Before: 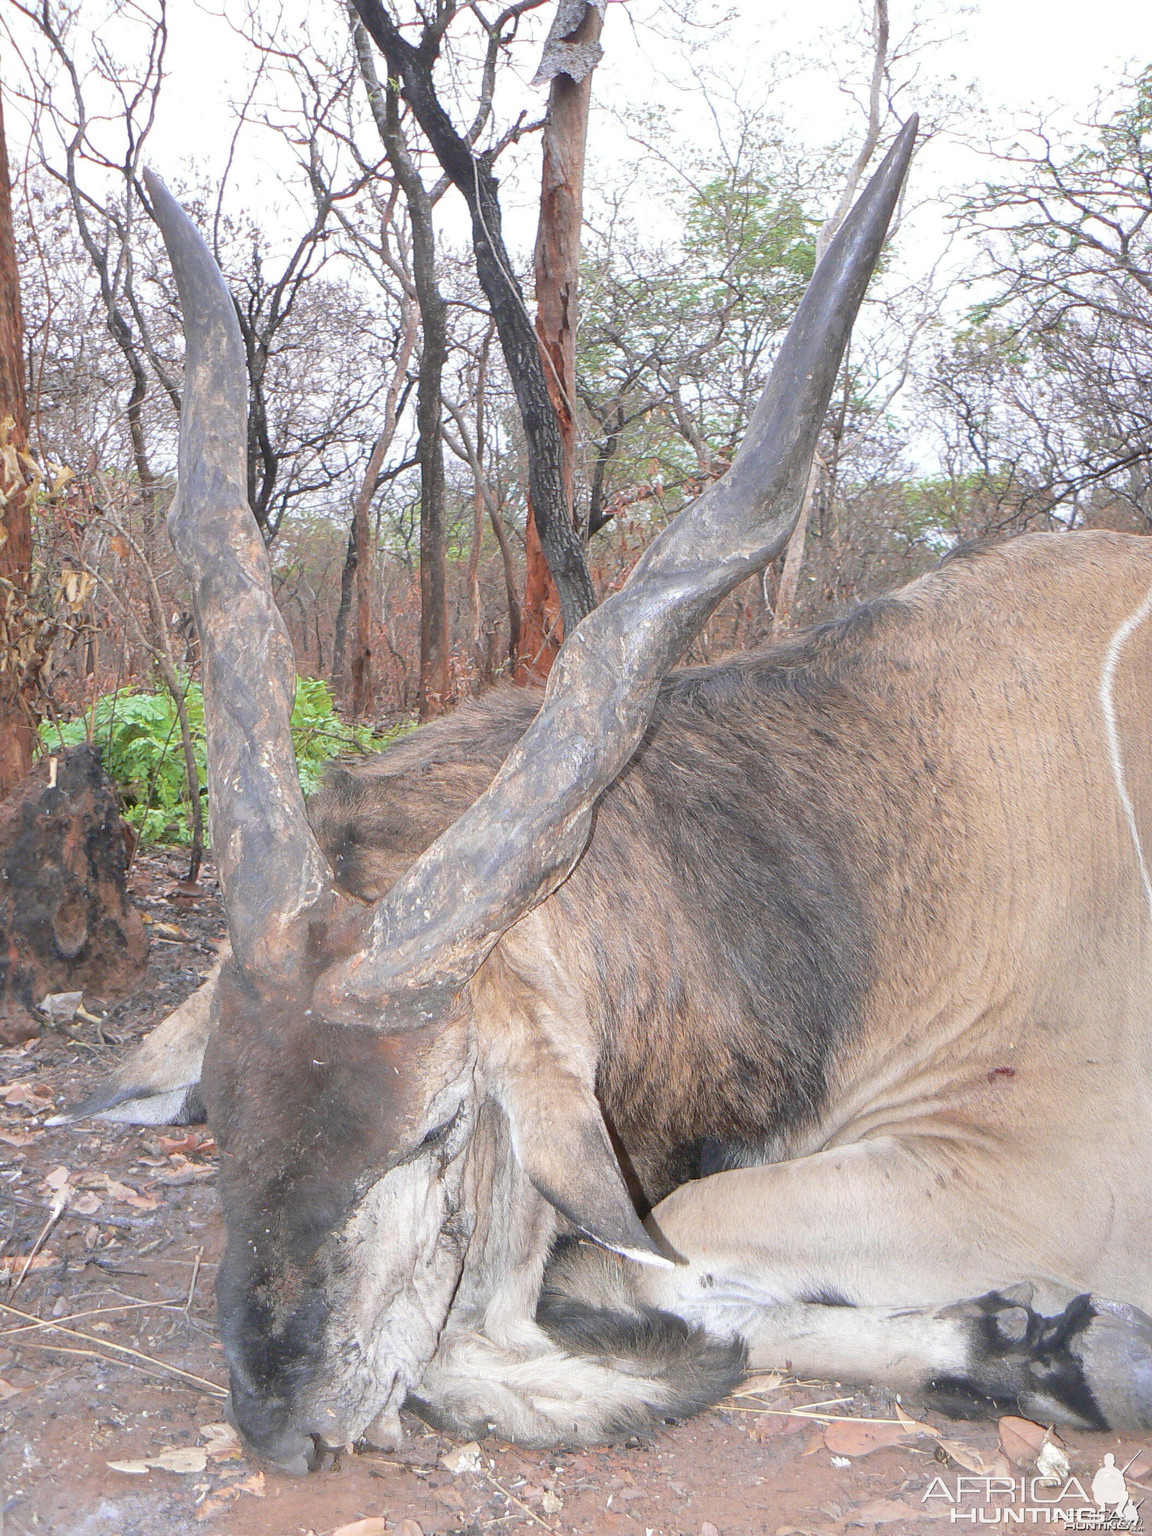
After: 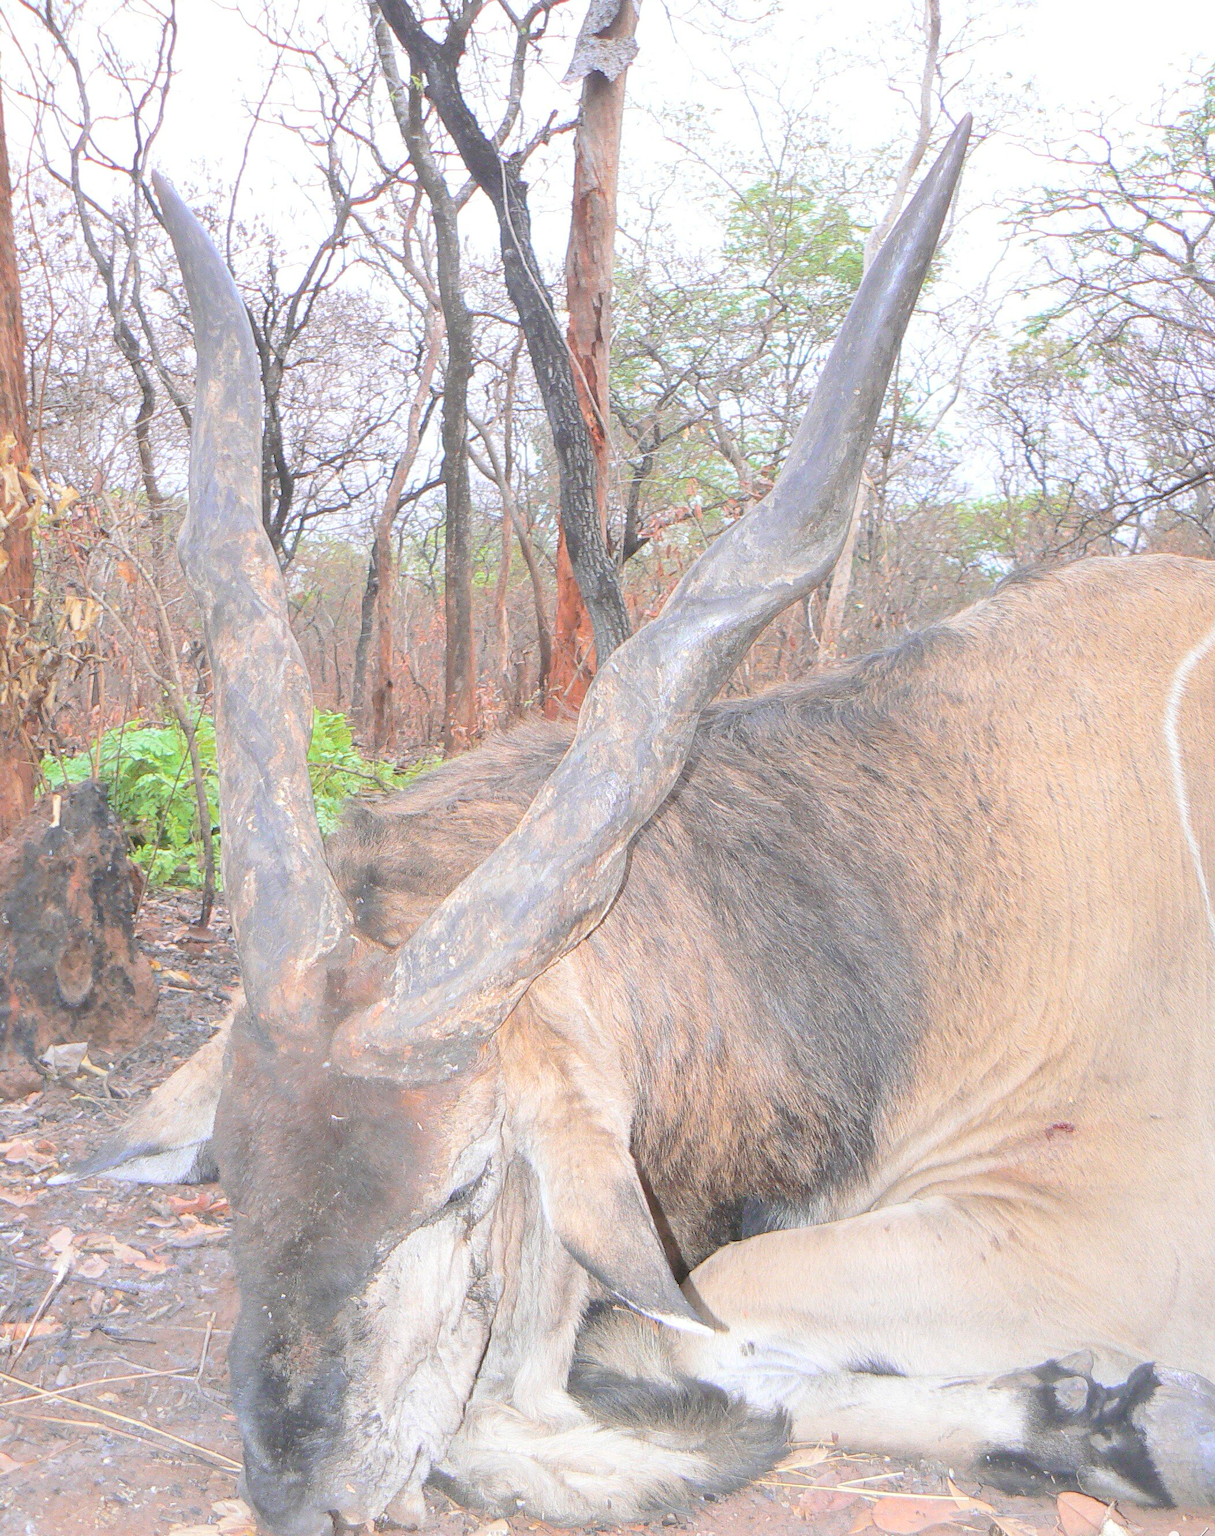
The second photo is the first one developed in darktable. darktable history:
crop: top 0.448%, right 0.264%, bottom 5.045%
contrast brightness saturation: contrast 0.1, brightness 0.3, saturation 0.14
white balance: red 1, blue 1
